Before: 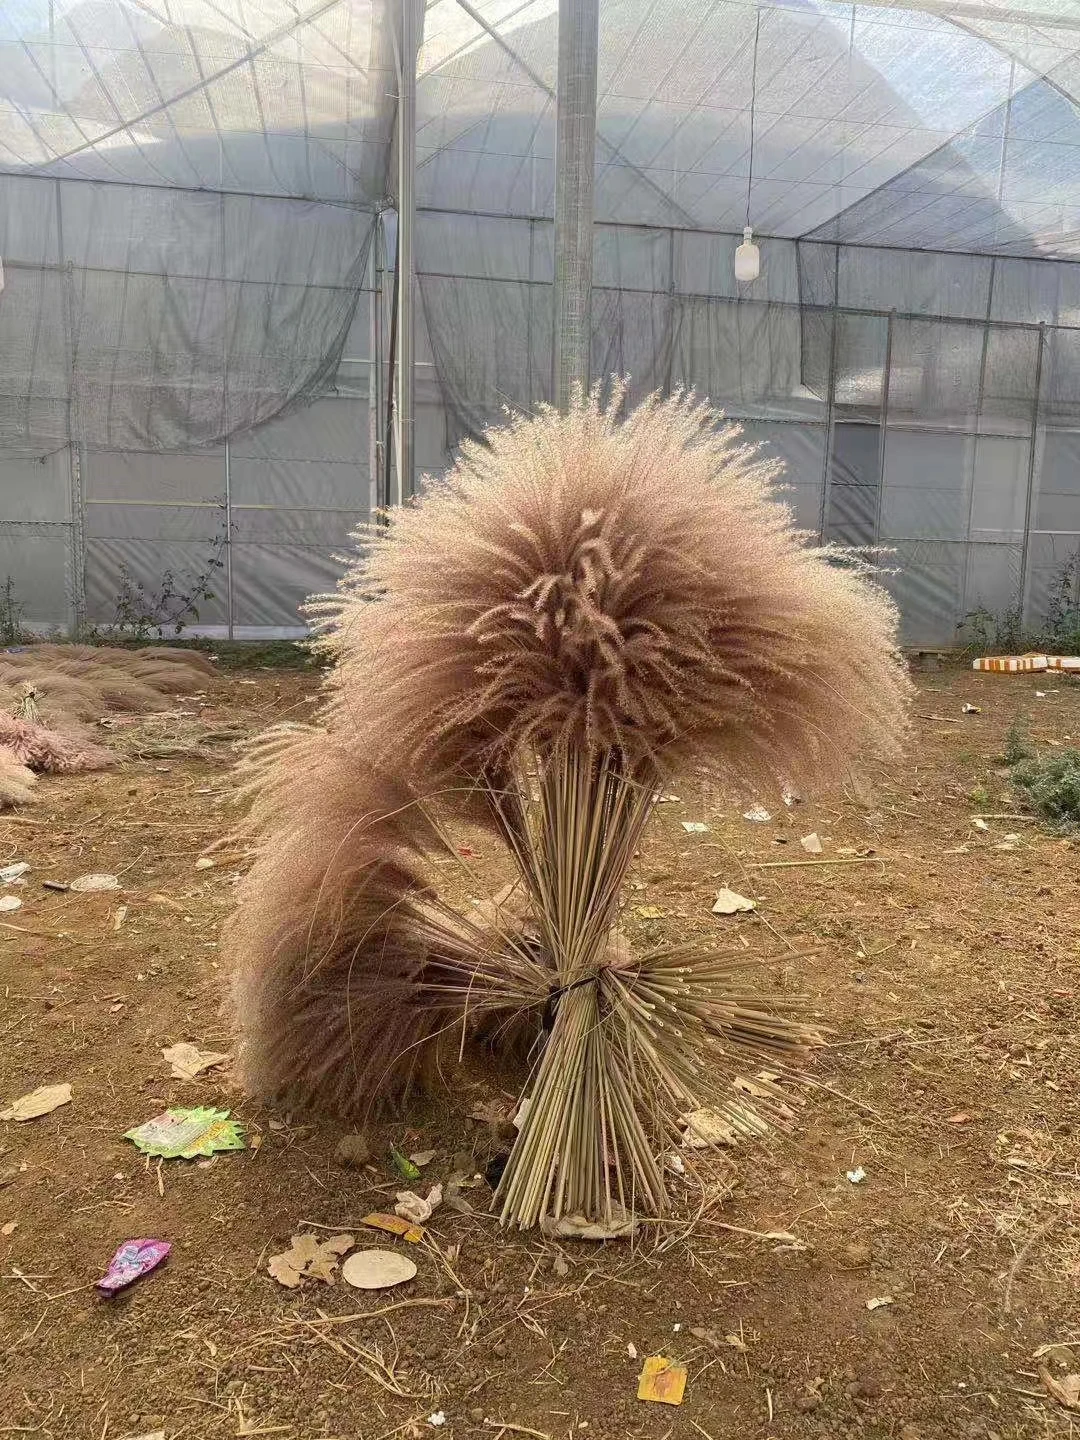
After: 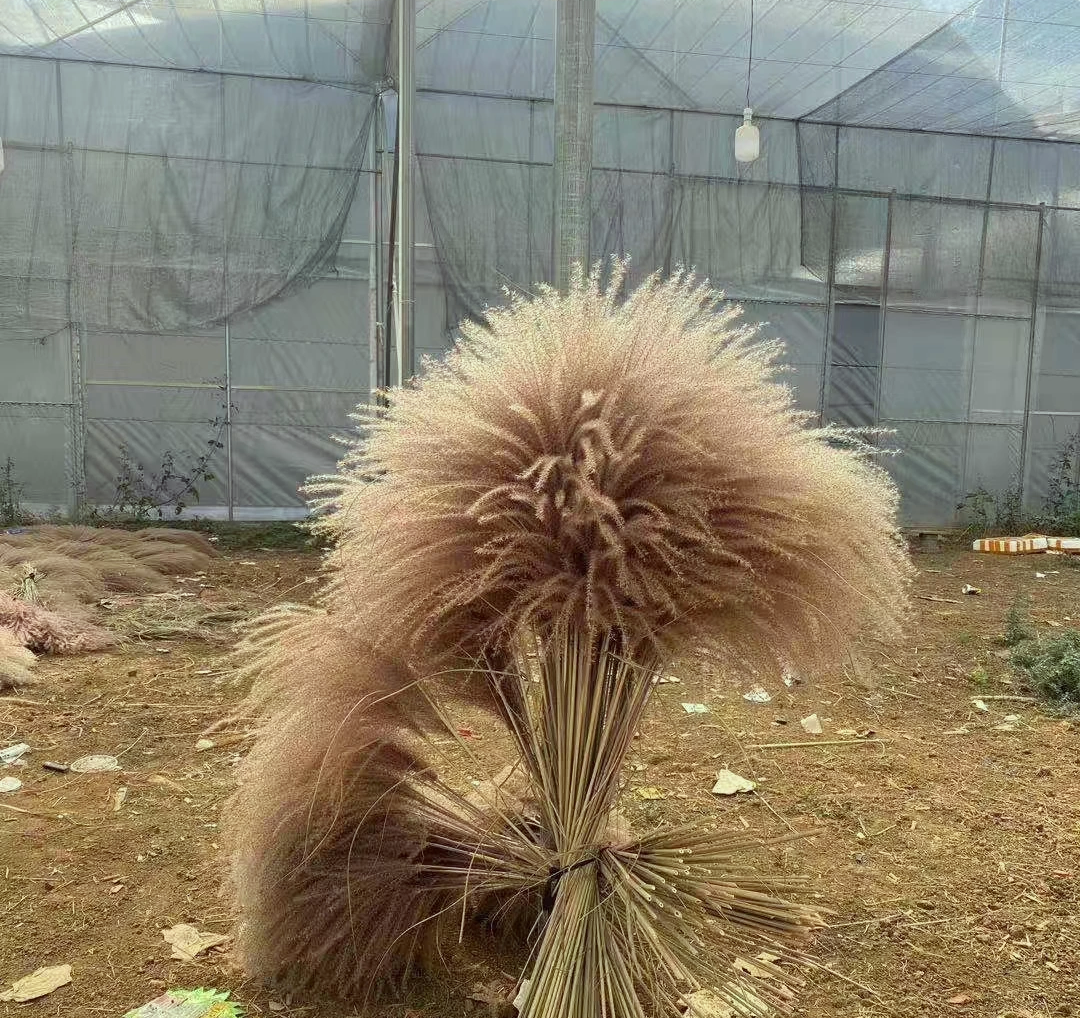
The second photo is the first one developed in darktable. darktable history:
crop and rotate: top 8.293%, bottom 20.996%
color correction: highlights a* -6.69, highlights b* 0.49
